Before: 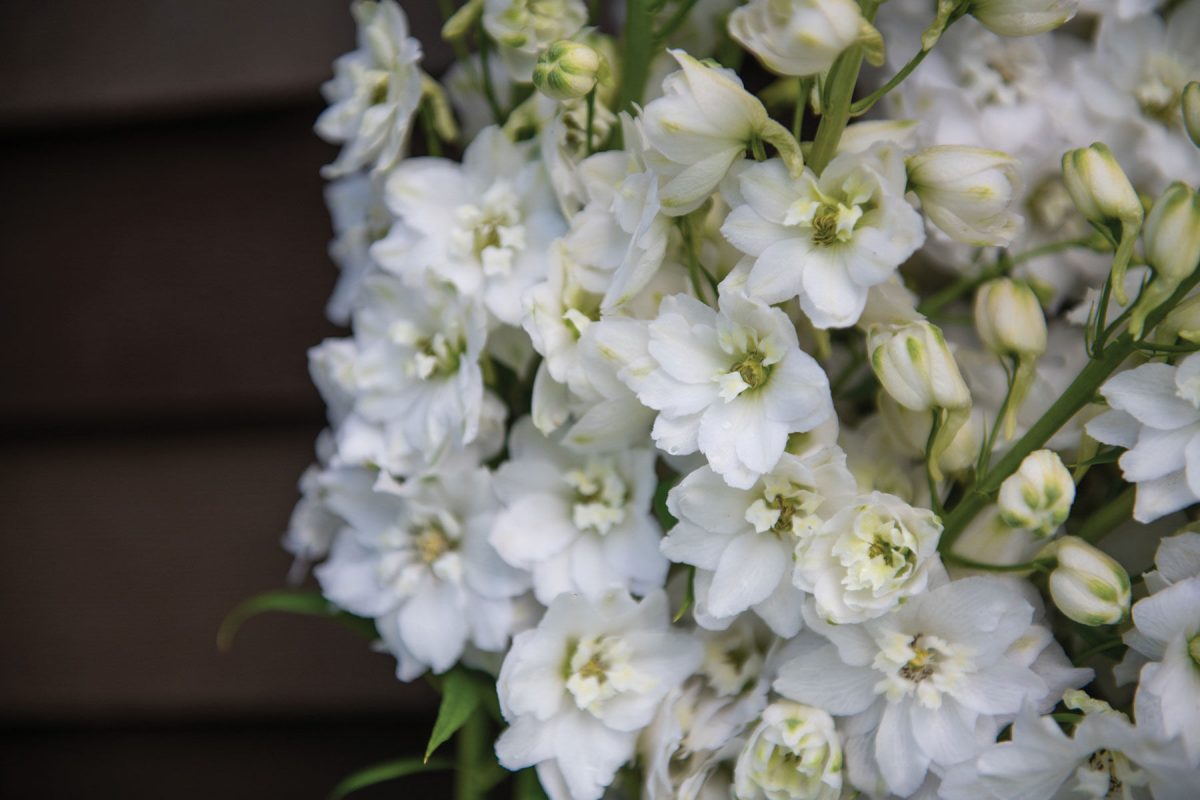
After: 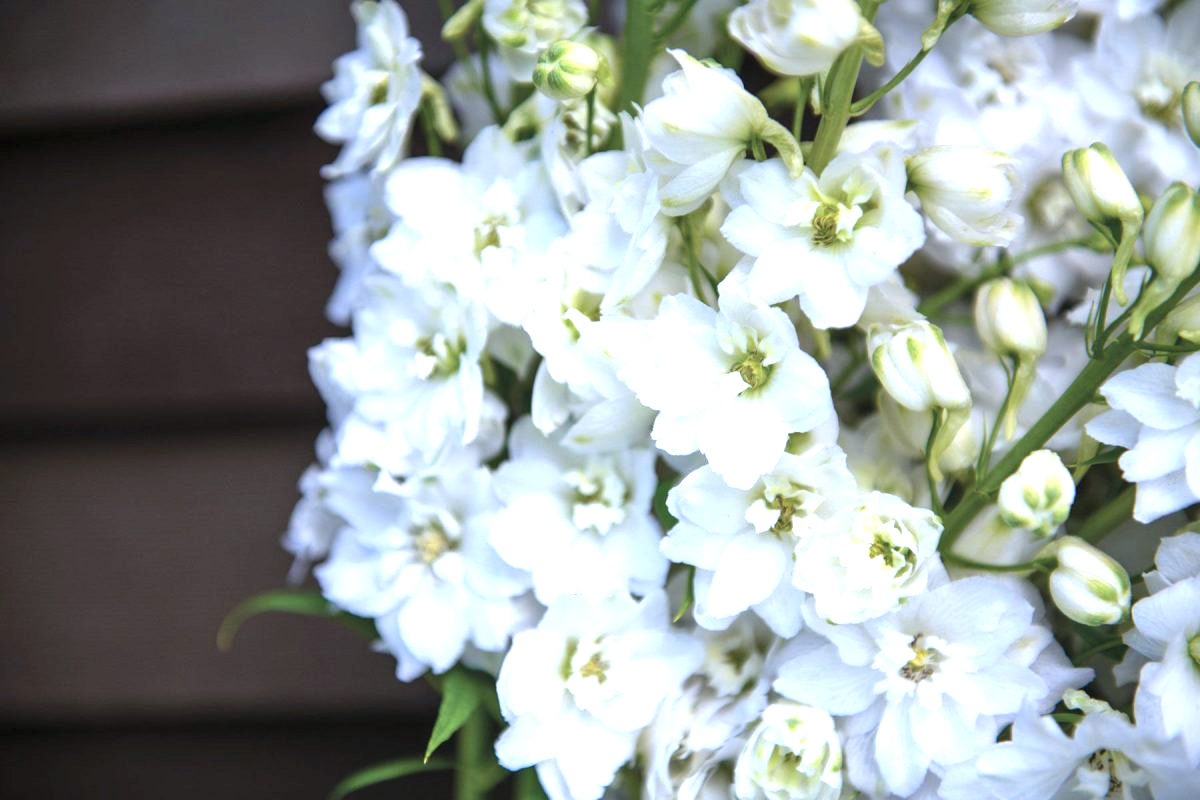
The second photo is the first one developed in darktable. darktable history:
white balance: red 0.926, green 1.003, blue 1.133
exposure: black level correction 0, exposure 1.2 EV, compensate exposure bias true, compensate highlight preservation false
